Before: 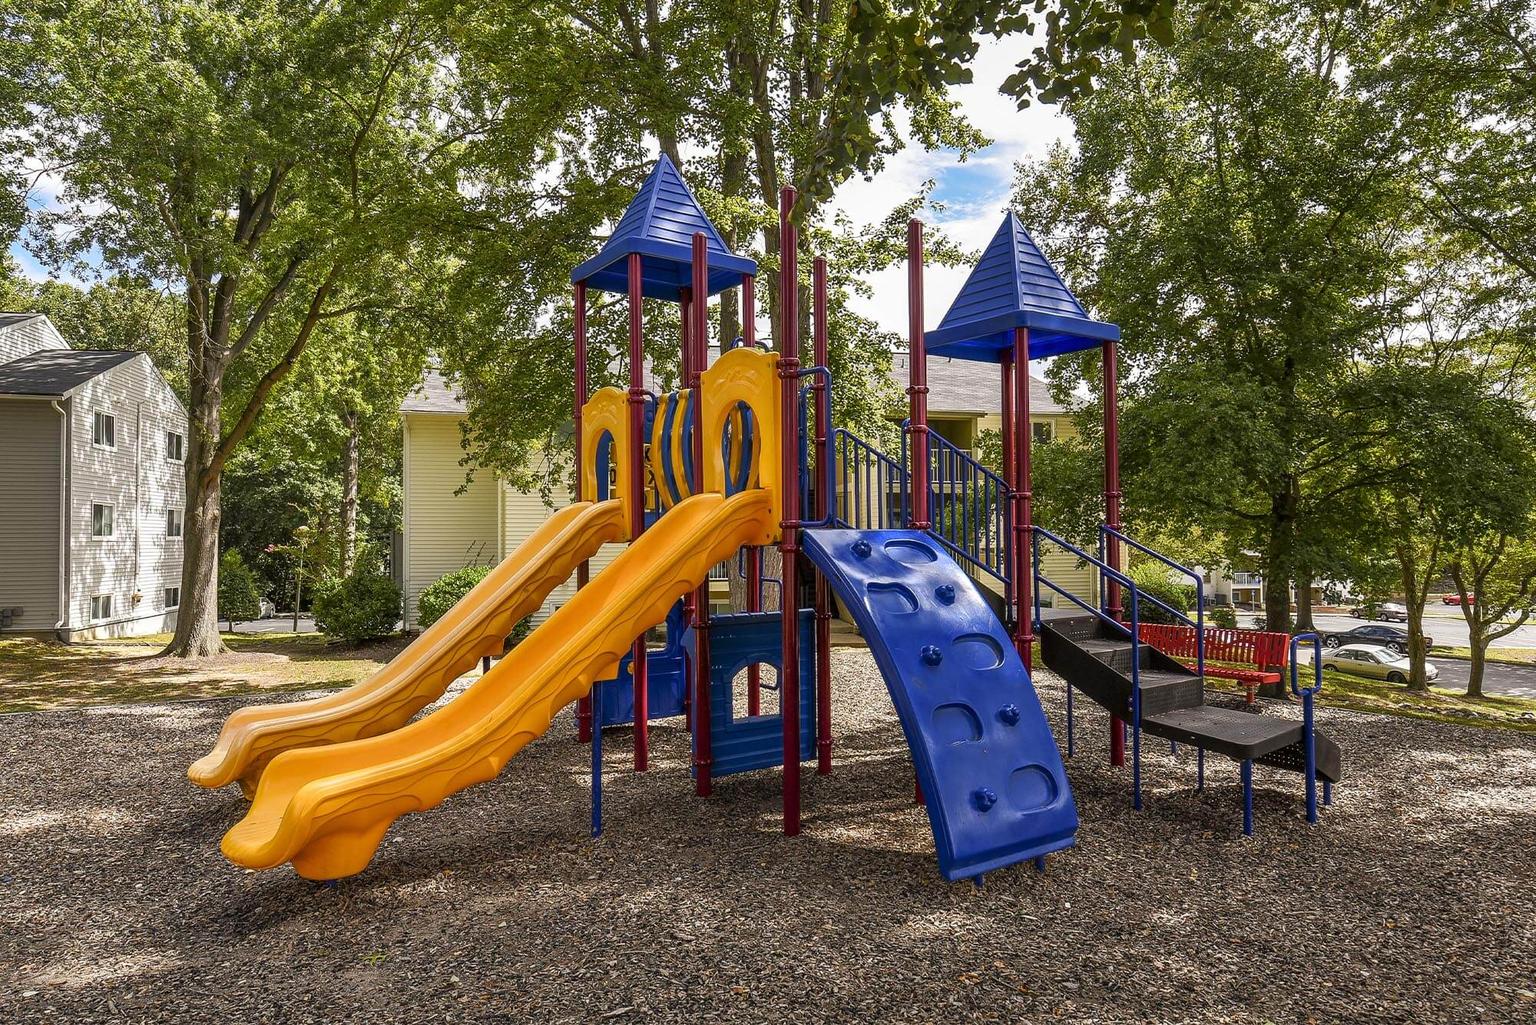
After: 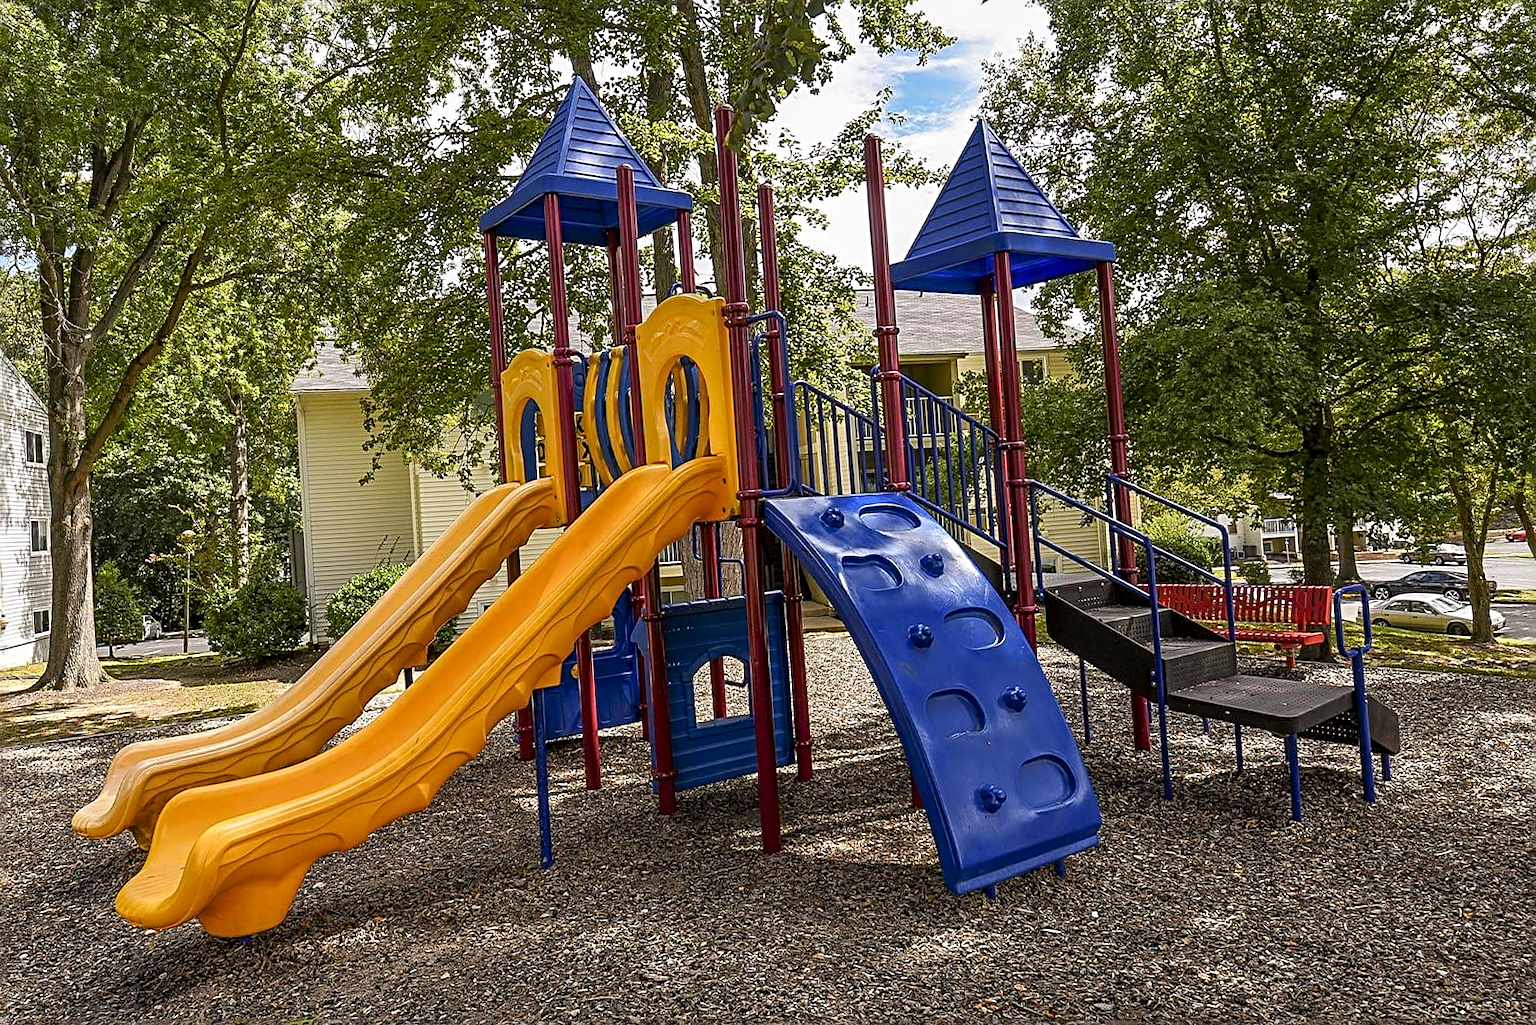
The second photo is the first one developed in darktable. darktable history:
exposure: black level correction 0.002, compensate highlight preservation false
sharpen: radius 3.134
crop and rotate: angle 3.44°, left 5.703%, top 5.677%
